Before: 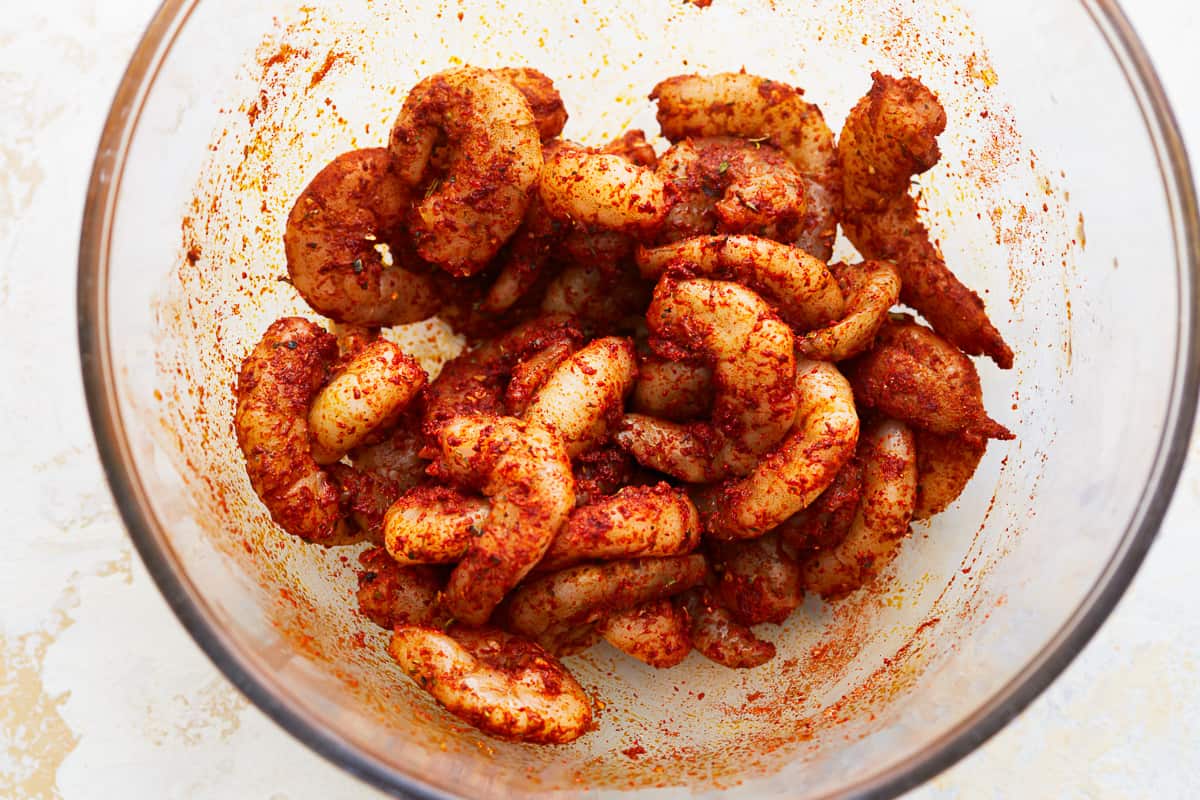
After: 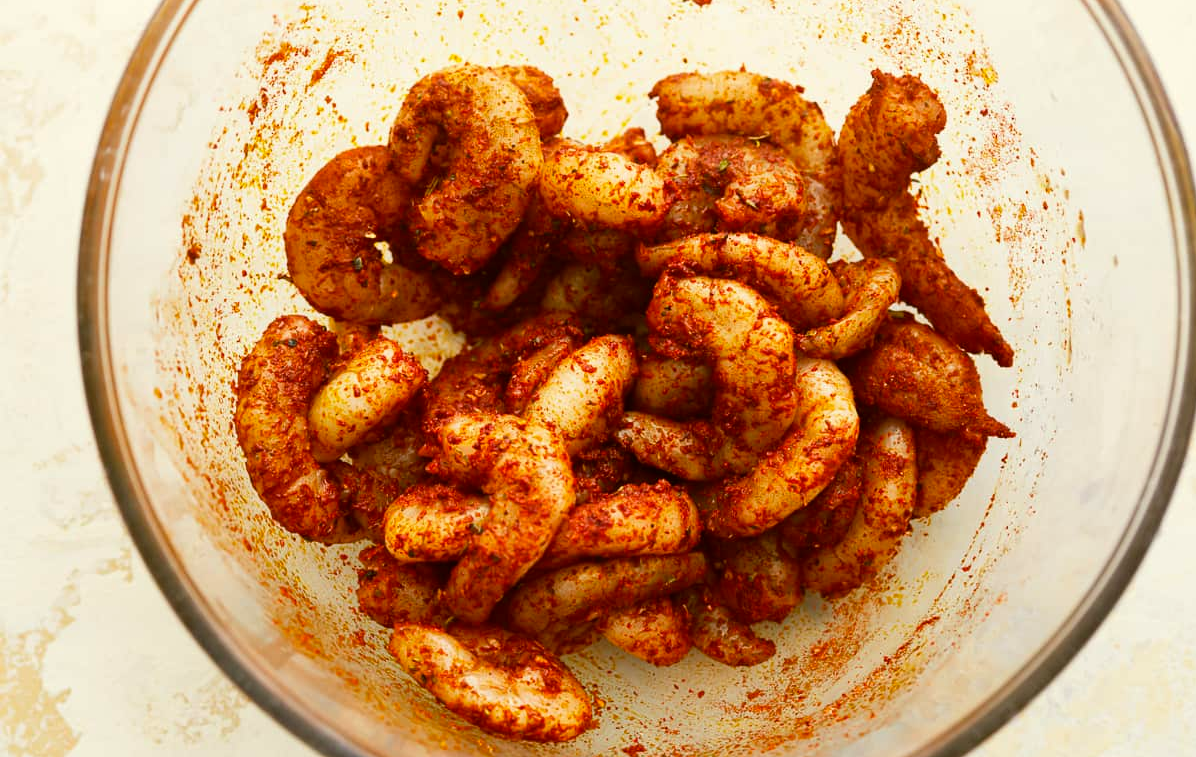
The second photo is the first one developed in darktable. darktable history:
color correction: highlights a* -1.27, highlights b* 9.99, shadows a* 0.455, shadows b* 18.61
crop: top 0.312%, right 0.254%, bottom 5.062%
